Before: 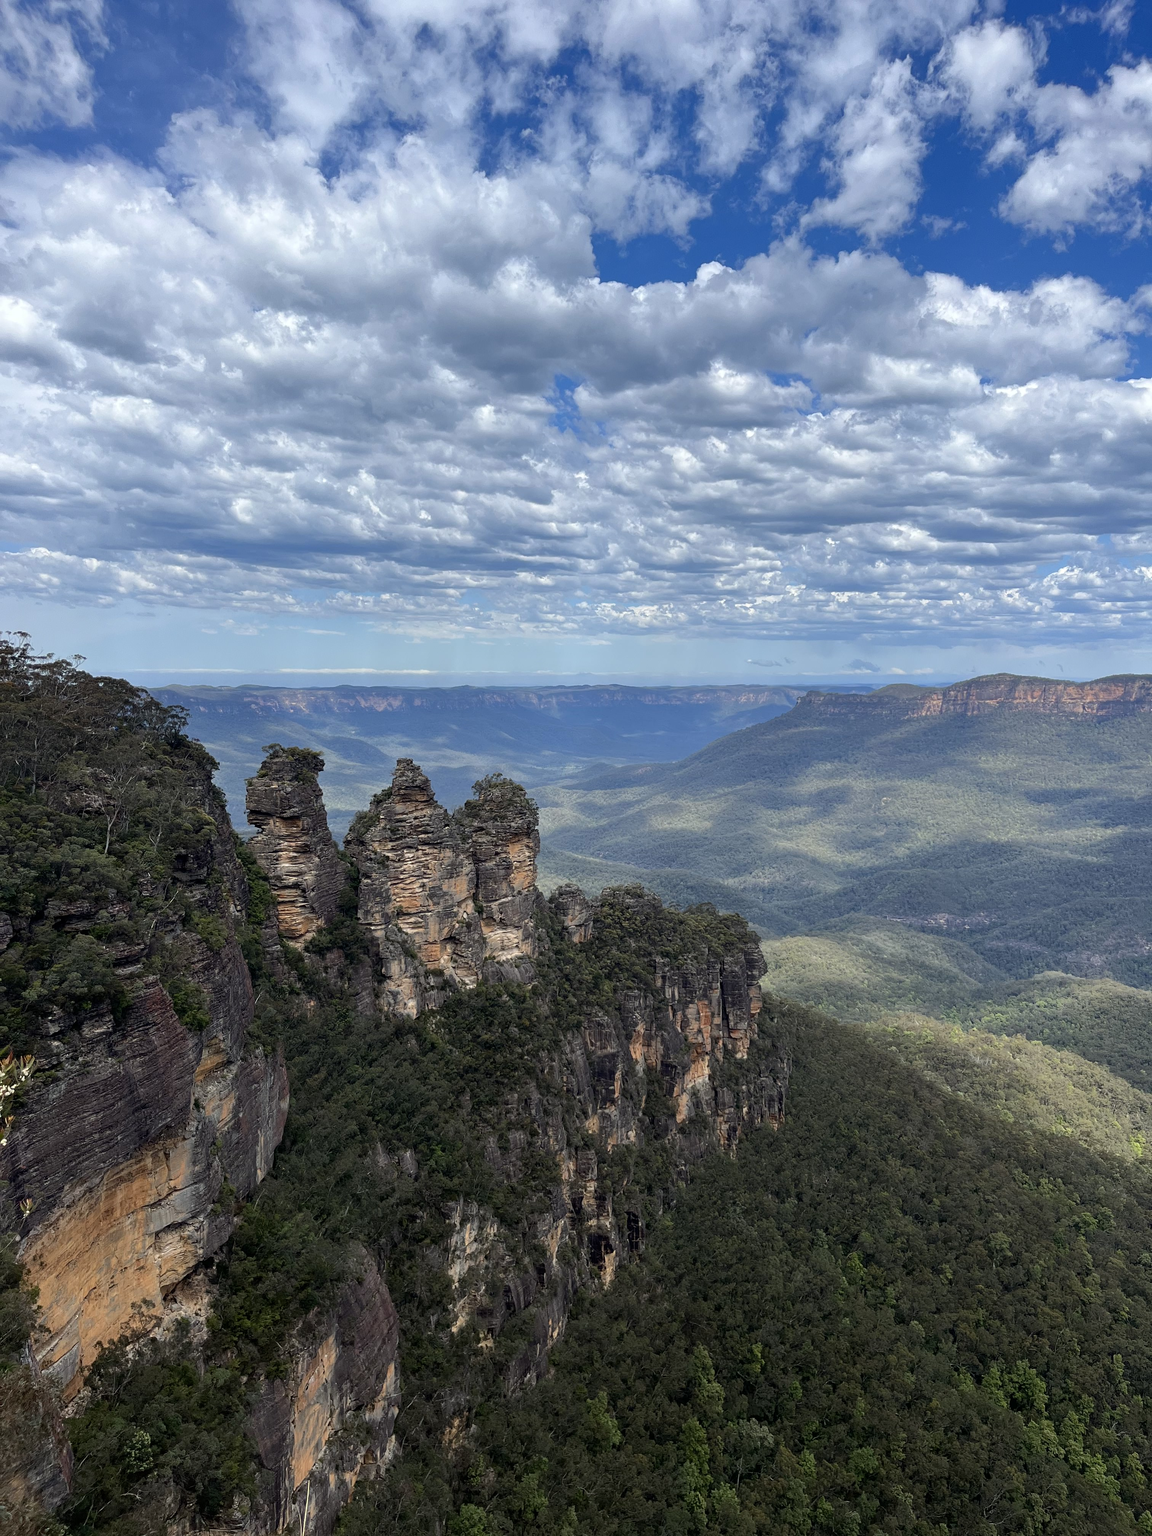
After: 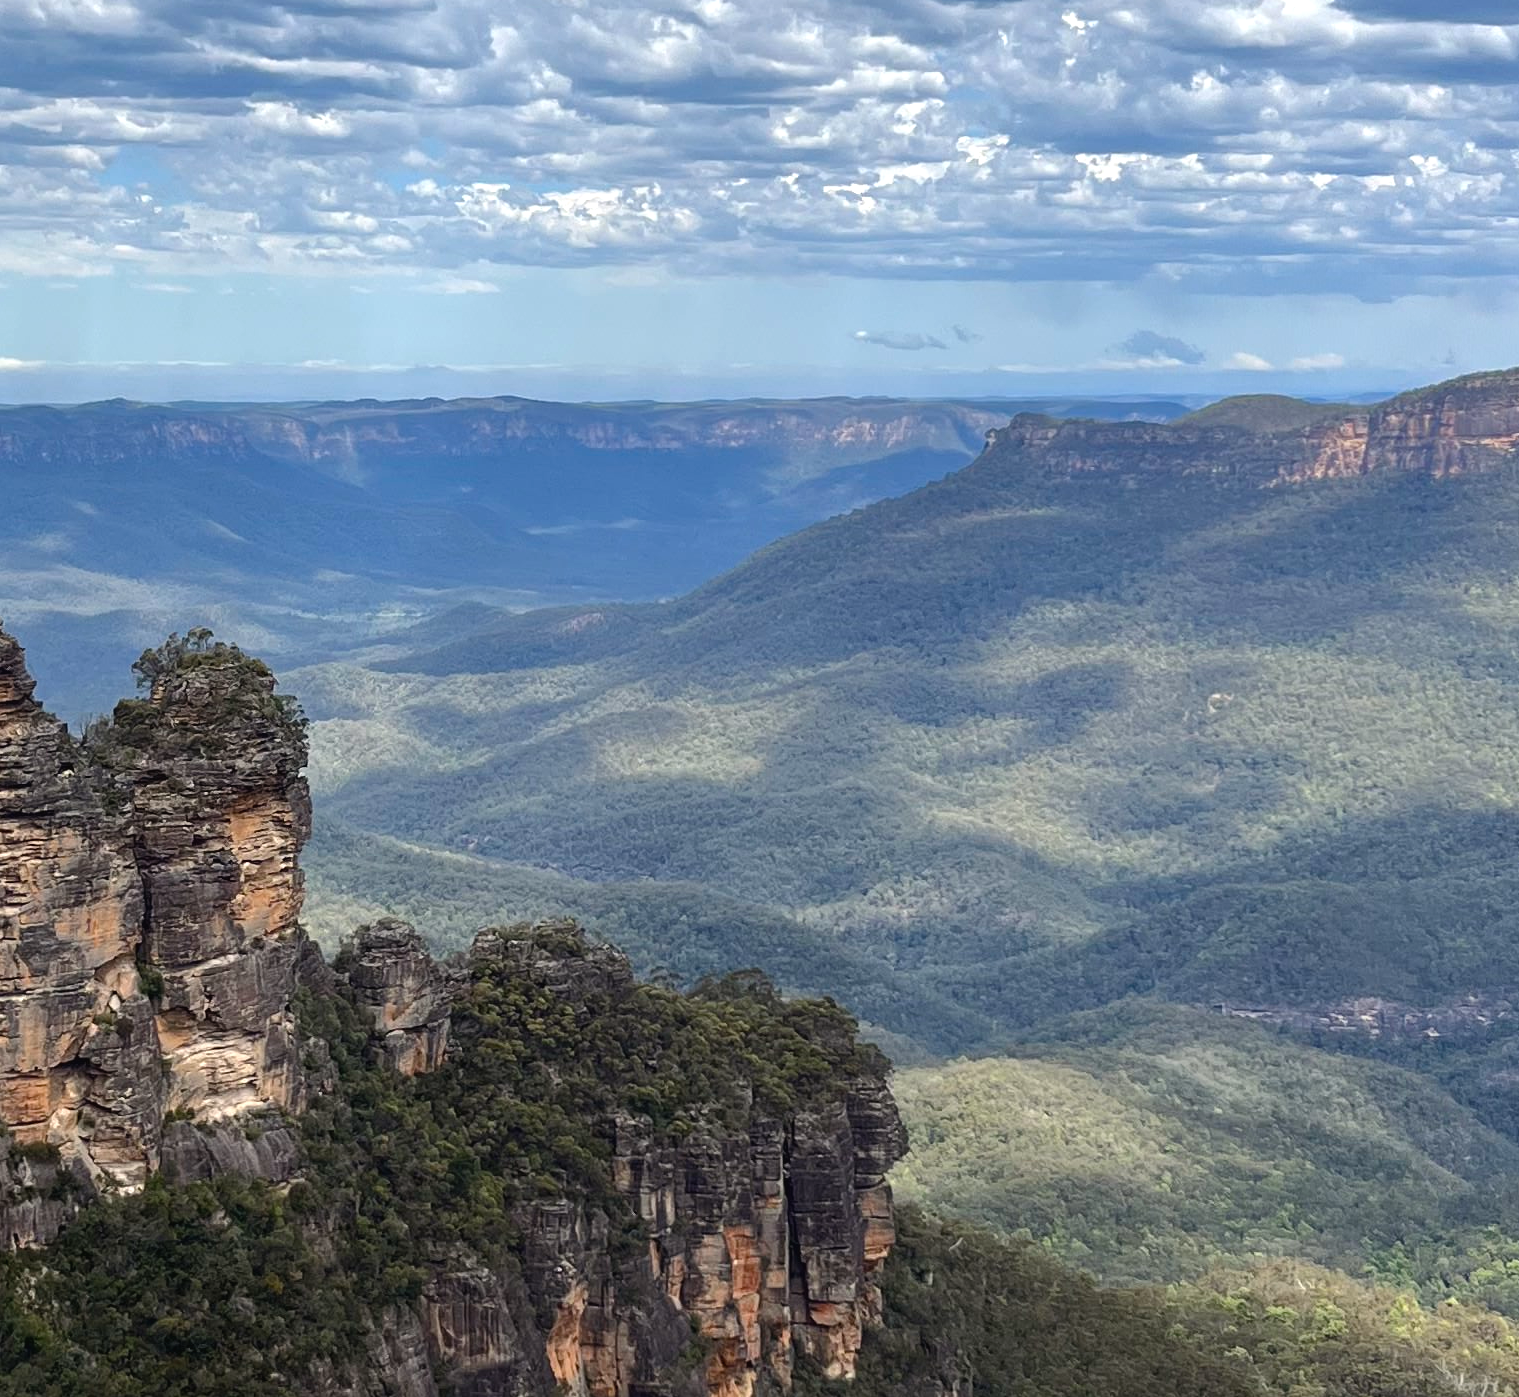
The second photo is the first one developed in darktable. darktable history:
color balance rgb: shadows lift › chroma 1%, shadows lift › hue 28.8°, power › hue 60°, highlights gain › chroma 1%, highlights gain › hue 60°, global offset › luminance 0.25%, perceptual saturation grading › highlights -20%, perceptual saturation grading › shadows 20%, perceptual brilliance grading › highlights 10%, perceptual brilliance grading › shadows -5%, global vibrance 19.67%
crop: left 36.607%, top 34.735%, right 13.146%, bottom 30.611%
